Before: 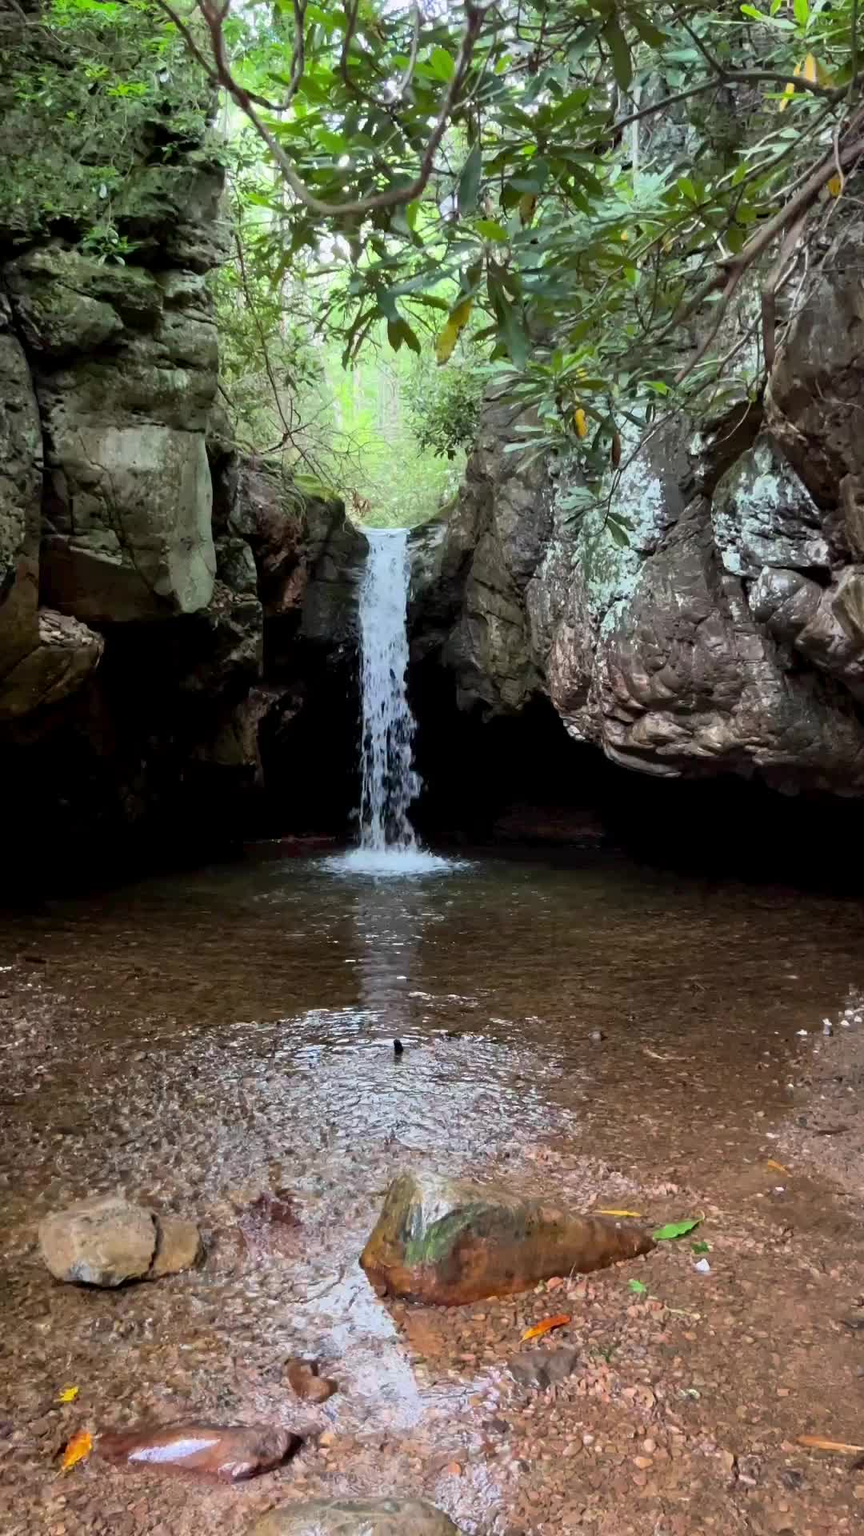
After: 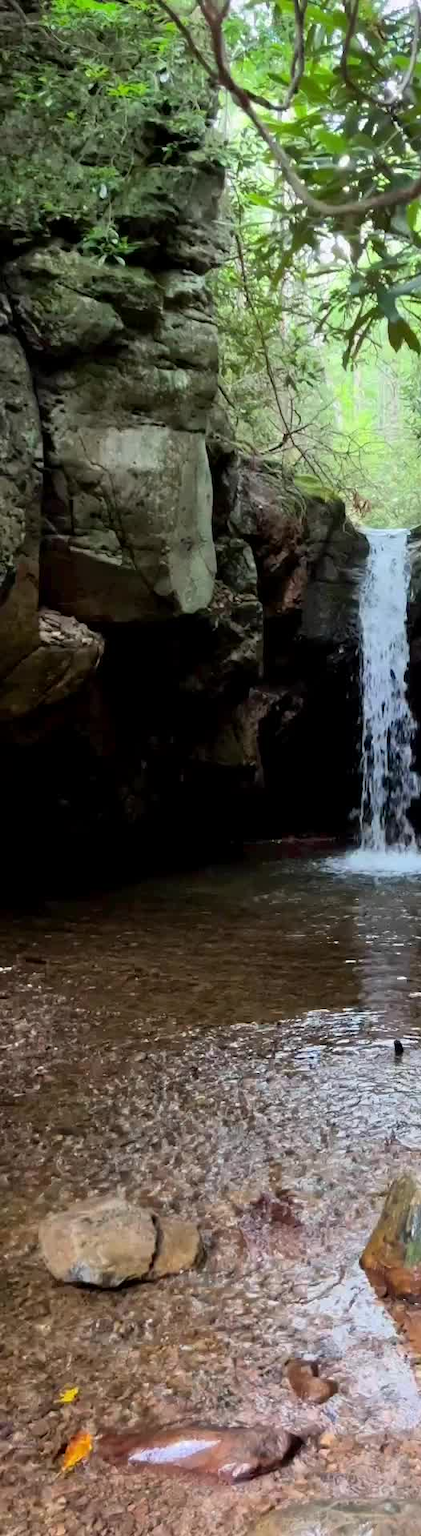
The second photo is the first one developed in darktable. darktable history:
crop and rotate: left 0.002%, top 0%, right 51.289%
